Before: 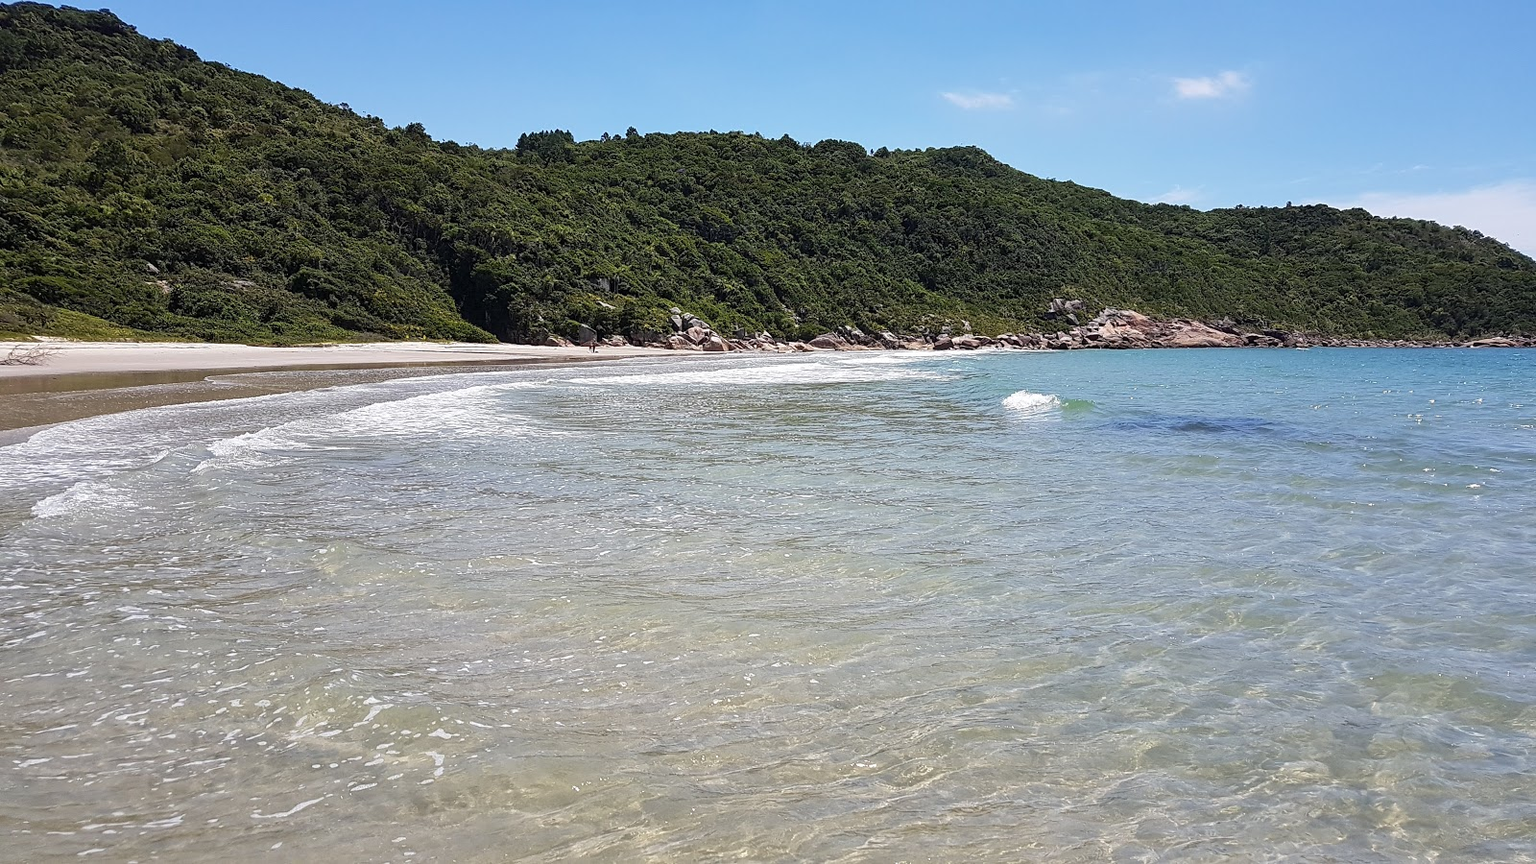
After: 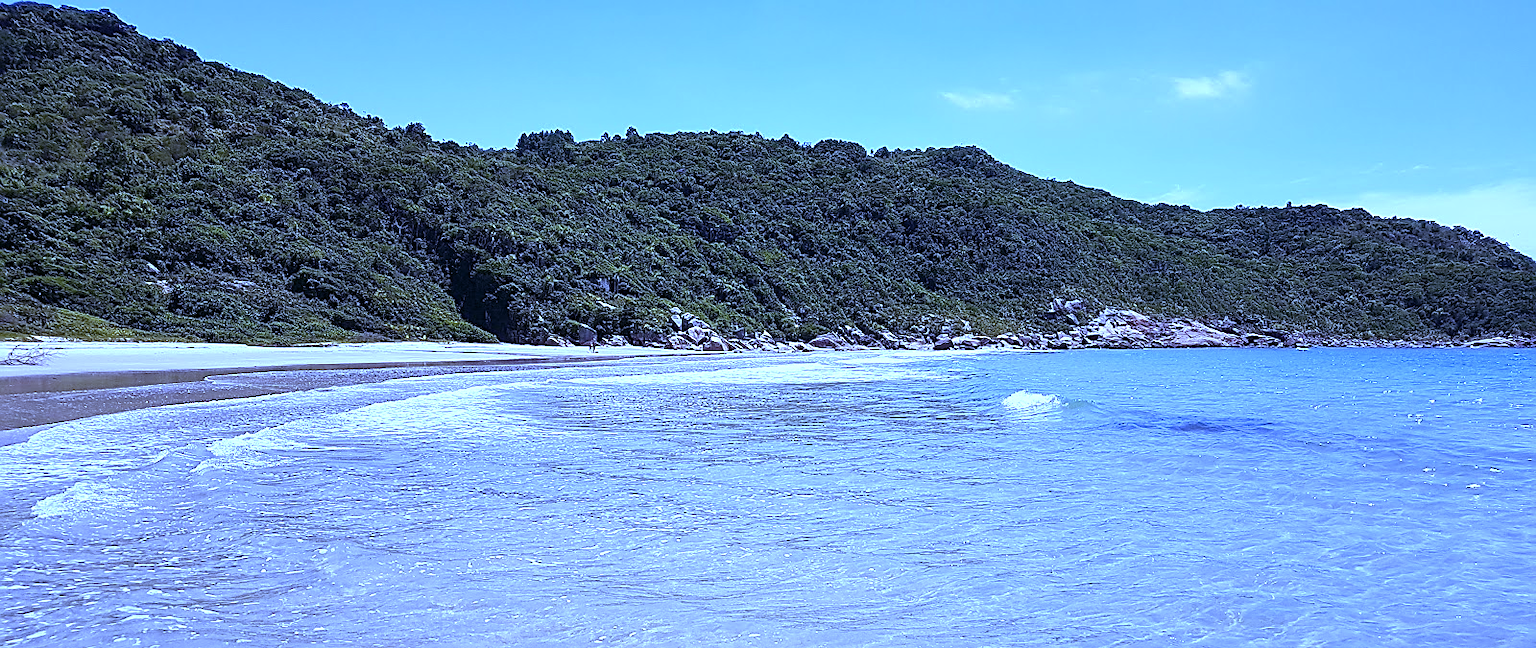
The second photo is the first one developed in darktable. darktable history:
crop: bottom 24.967%
sharpen: amount 0.55
color balance: mode lift, gamma, gain (sRGB), lift [0.997, 0.979, 1.021, 1.011], gamma [1, 1.084, 0.916, 0.998], gain [1, 0.87, 1.13, 1.101], contrast 4.55%, contrast fulcrum 38.24%, output saturation 104.09%
white balance: red 0.98, blue 1.61
